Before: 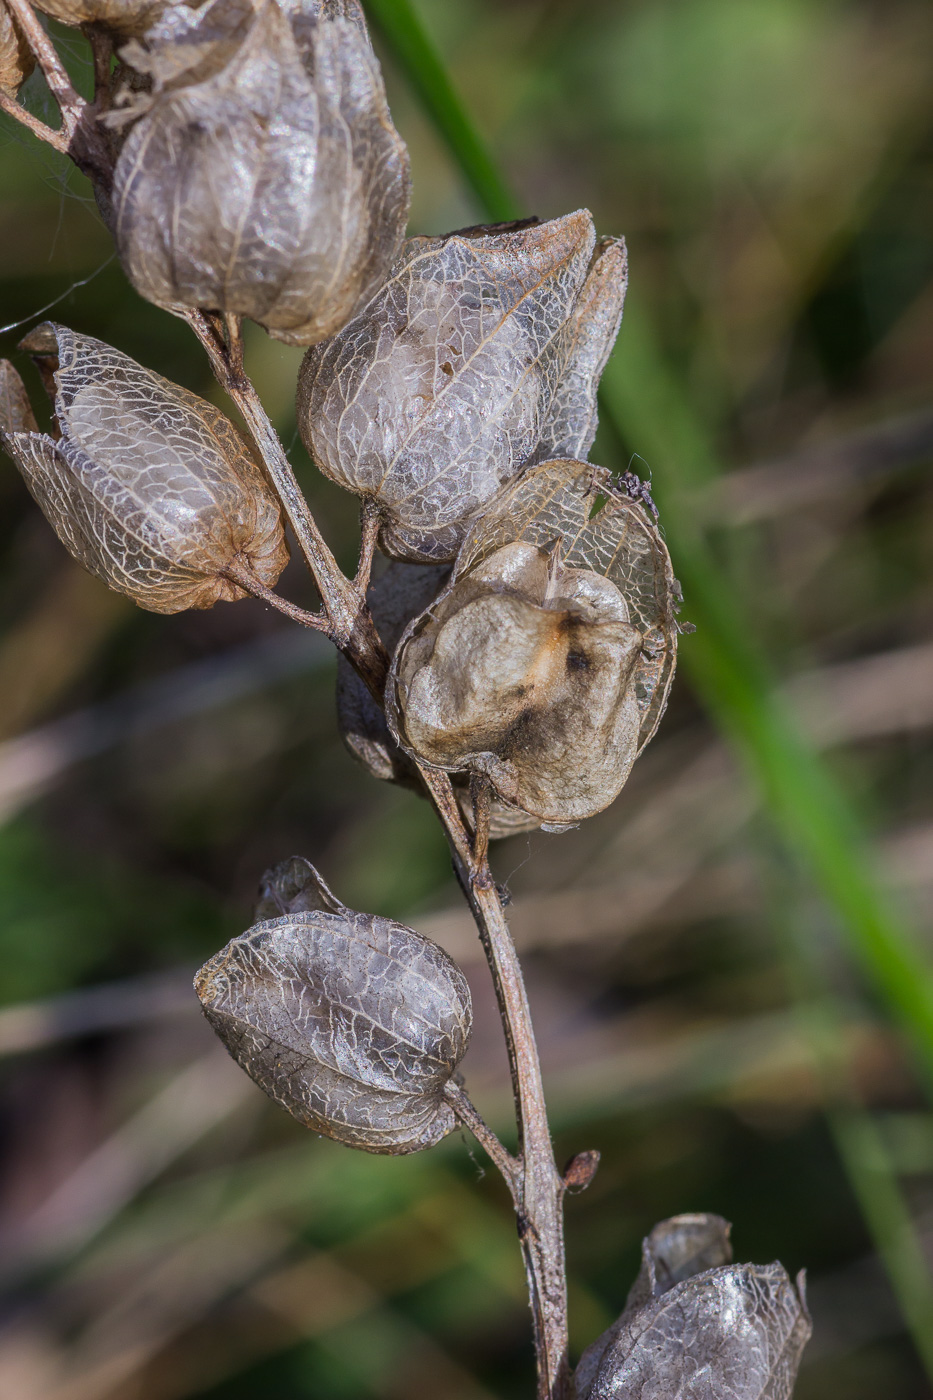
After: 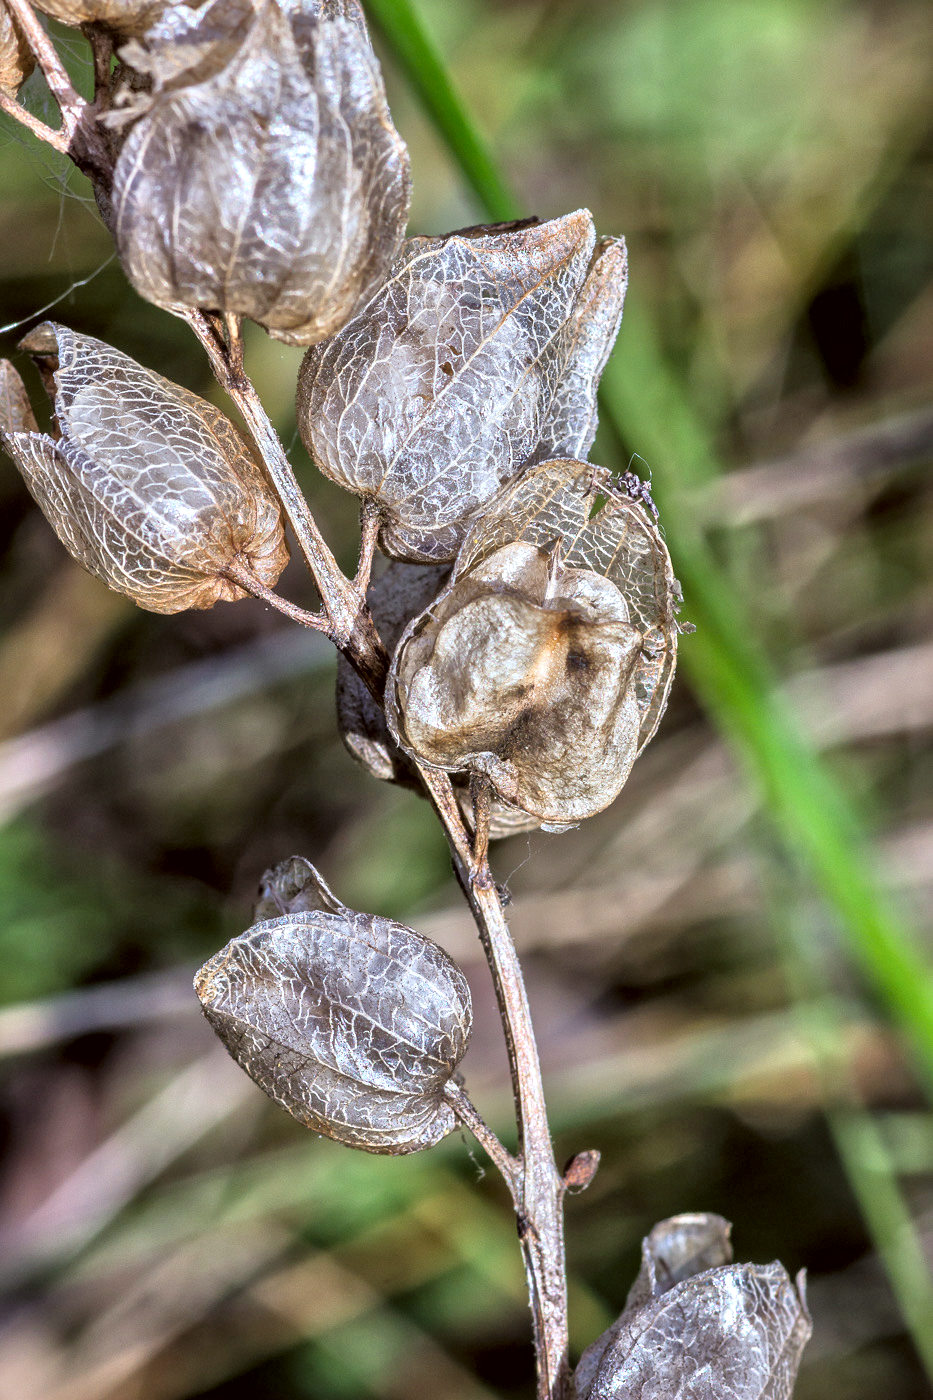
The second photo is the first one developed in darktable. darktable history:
levels: levels [0.052, 0.496, 0.908]
tone equalizer: -7 EV 0.15 EV, -6 EV 0.6 EV, -5 EV 1.15 EV, -4 EV 1.33 EV, -3 EV 1.15 EV, -2 EV 0.6 EV, -1 EV 0.15 EV, mask exposure compensation -0.5 EV
local contrast: mode bilateral grid, contrast 20, coarseness 20, detail 150%, midtone range 0.2
color correction: highlights a* -3.28, highlights b* -6.24, shadows a* 3.1, shadows b* 5.19
